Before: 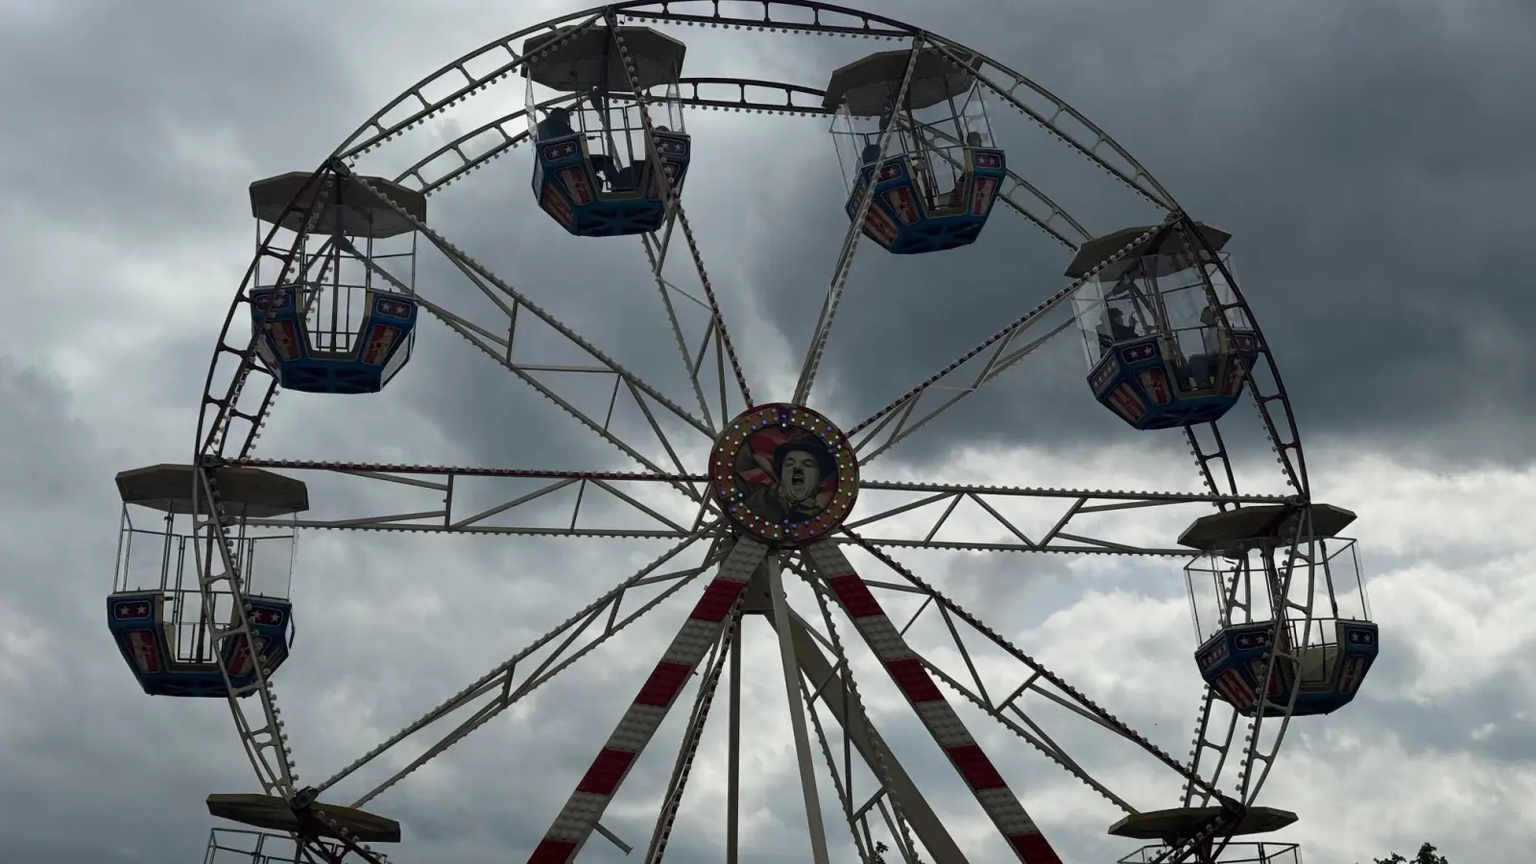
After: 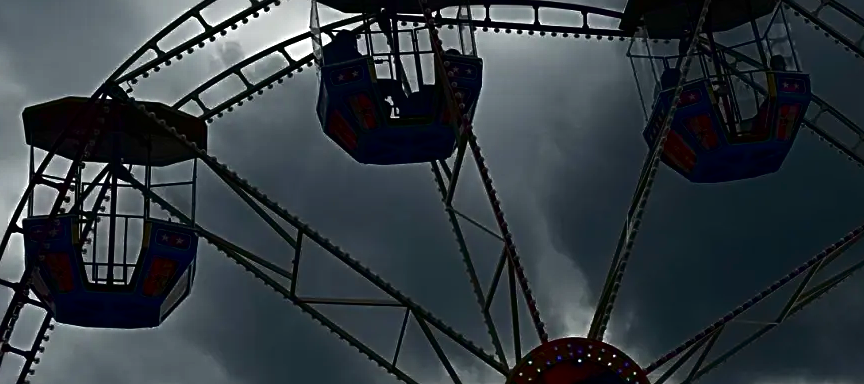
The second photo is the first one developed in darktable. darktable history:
crop: left 14.853%, top 9.211%, right 31.145%, bottom 48.094%
sharpen: radius 3.114
contrast brightness saturation: contrast 0.086, brightness -0.607, saturation 0.174
